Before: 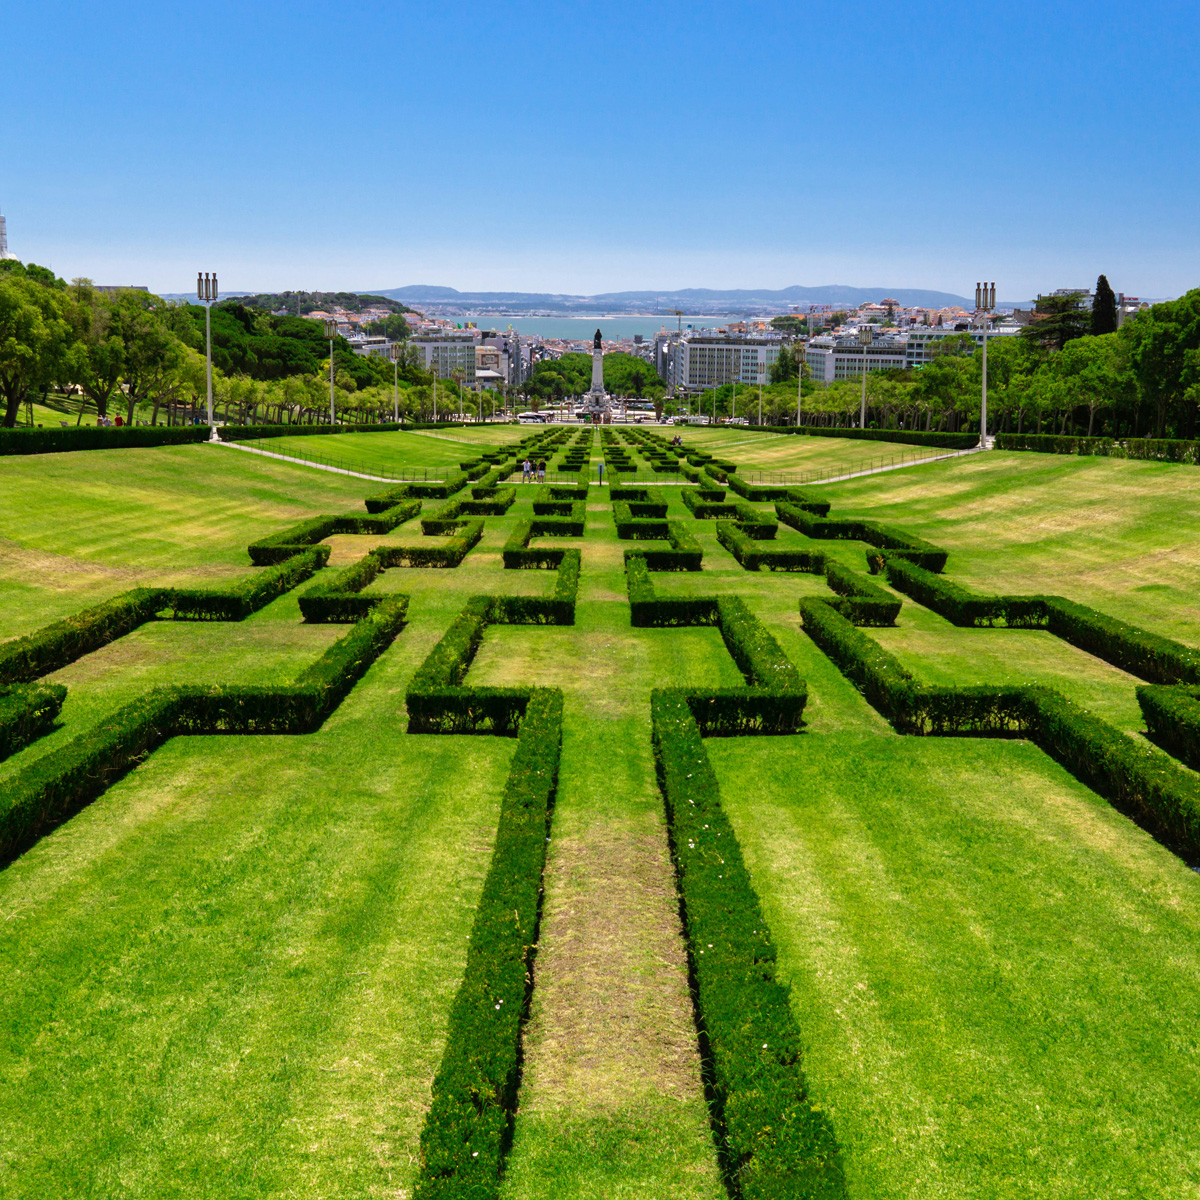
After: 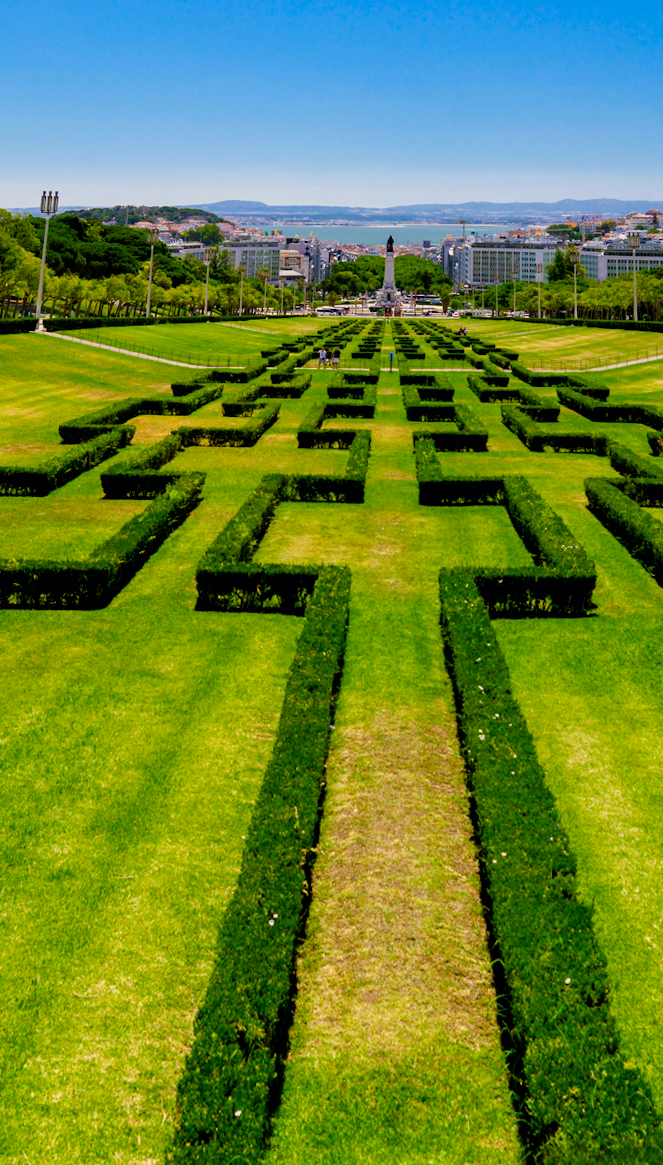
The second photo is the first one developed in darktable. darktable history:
crop and rotate: left 8.786%, right 24.548%
rotate and perspective: rotation 0.72°, lens shift (vertical) -0.352, lens shift (horizontal) -0.051, crop left 0.152, crop right 0.859, crop top 0.019, crop bottom 0.964
color balance rgb: shadows lift › chroma 1%, shadows lift › hue 240.84°, highlights gain › chroma 2%, highlights gain › hue 73.2°, global offset › luminance -0.5%, perceptual saturation grading › global saturation 20%, perceptual saturation grading › highlights -25%, perceptual saturation grading › shadows 50%, global vibrance 25.26%
filmic rgb: black relative exposure -11.35 EV, white relative exposure 3.22 EV, hardness 6.76, color science v6 (2022)
